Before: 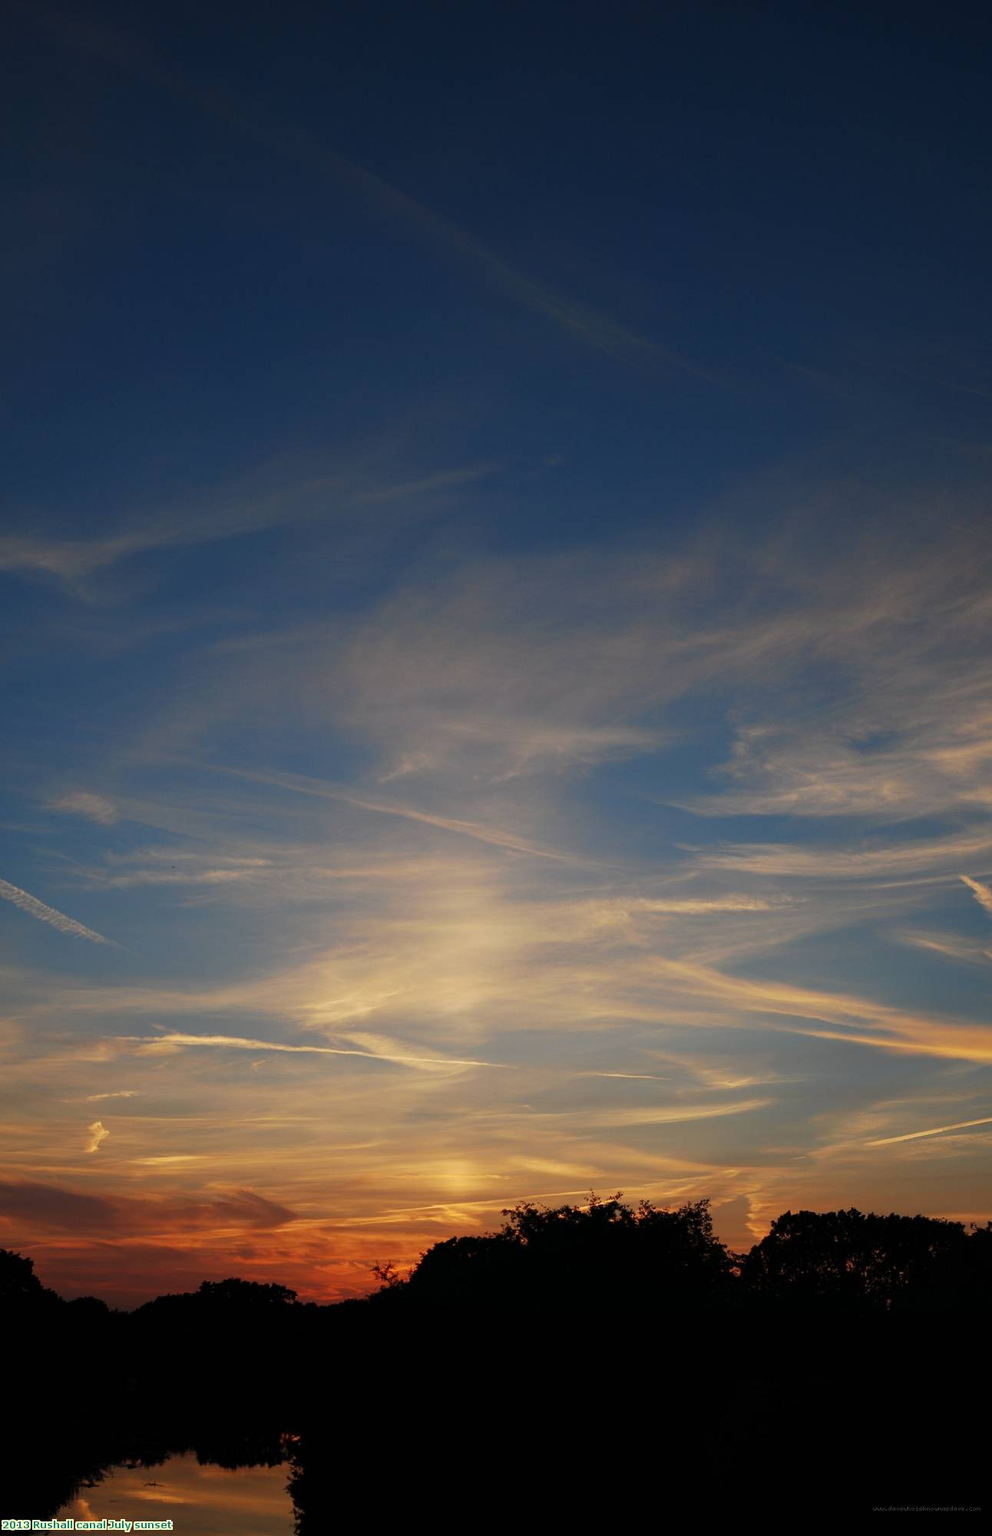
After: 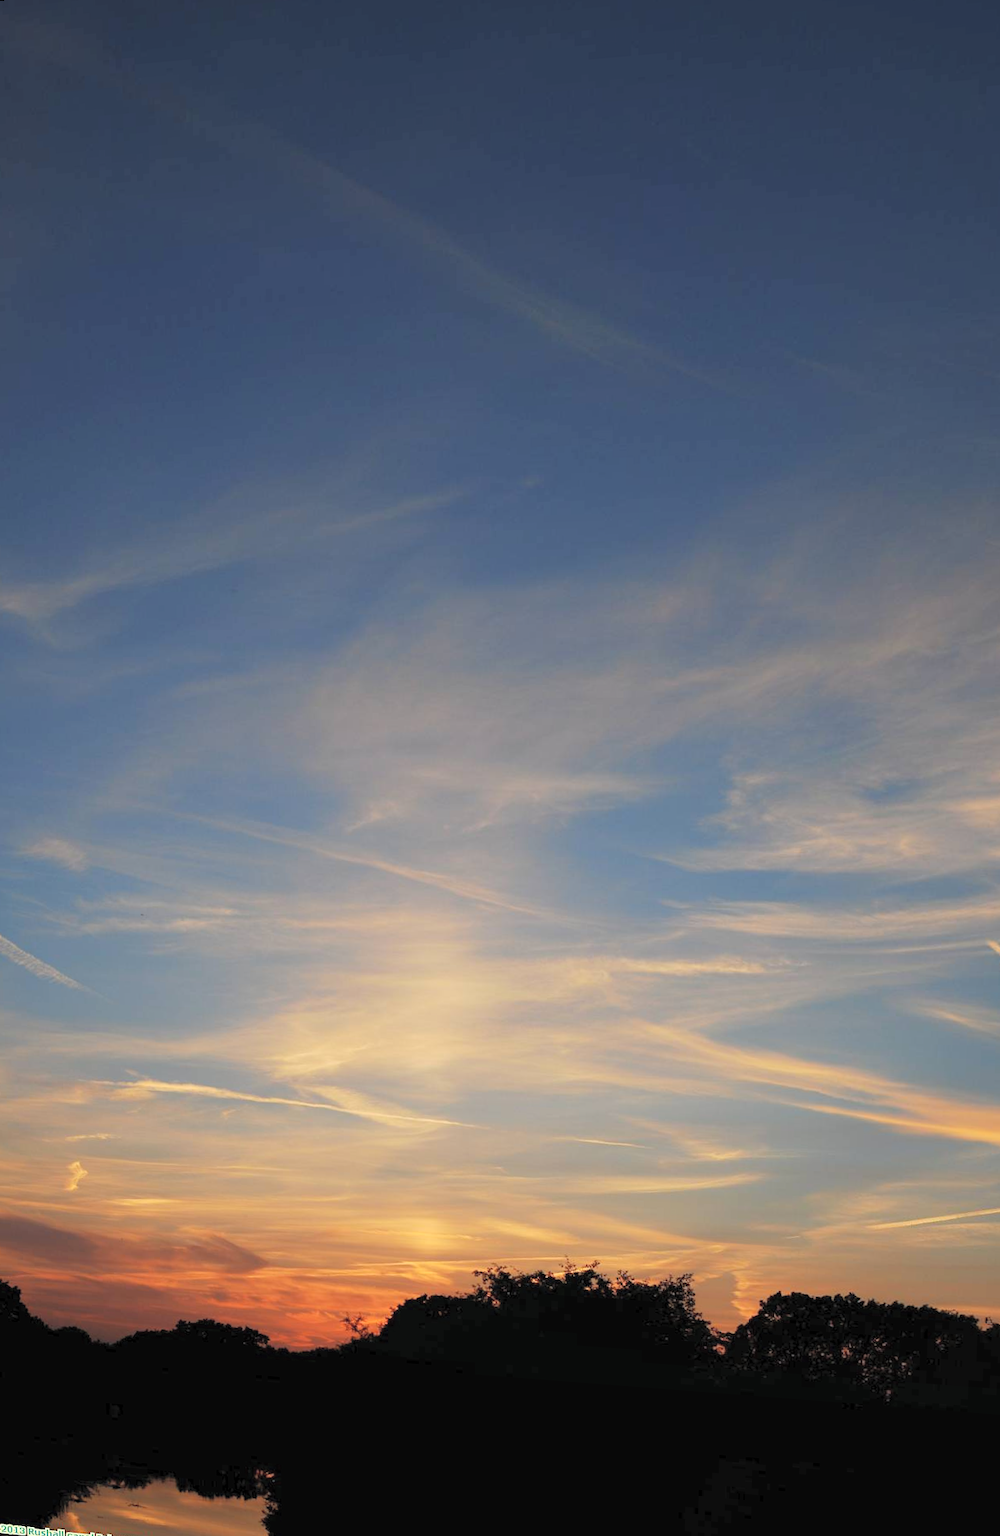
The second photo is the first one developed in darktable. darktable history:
rotate and perspective: rotation 0.062°, lens shift (vertical) 0.115, lens shift (horizontal) -0.133, crop left 0.047, crop right 0.94, crop top 0.061, crop bottom 0.94
contrast brightness saturation: brightness 0.28
